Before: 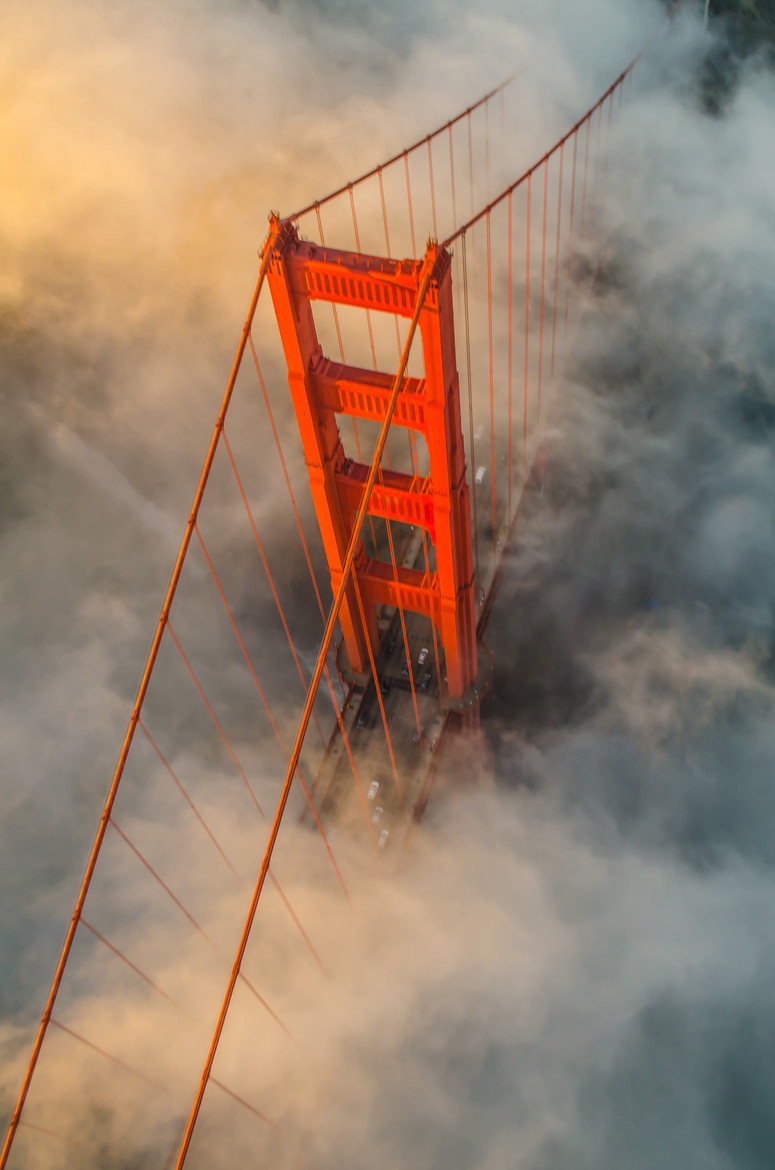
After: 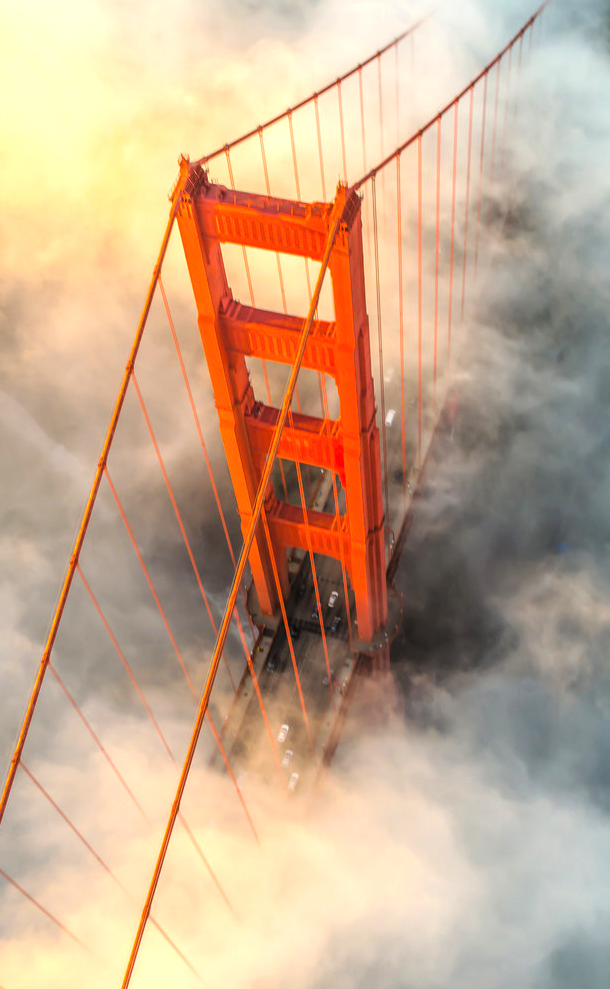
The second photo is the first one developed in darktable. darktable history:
crop: left 11.682%, top 4.894%, right 9.599%, bottom 10.539%
tone equalizer: -8 EV -1.08 EV, -7 EV -0.978 EV, -6 EV -0.894 EV, -5 EV -0.539 EV, -3 EV 0.548 EV, -2 EV 0.848 EV, -1 EV 1.01 EV, +0 EV 1.08 EV
